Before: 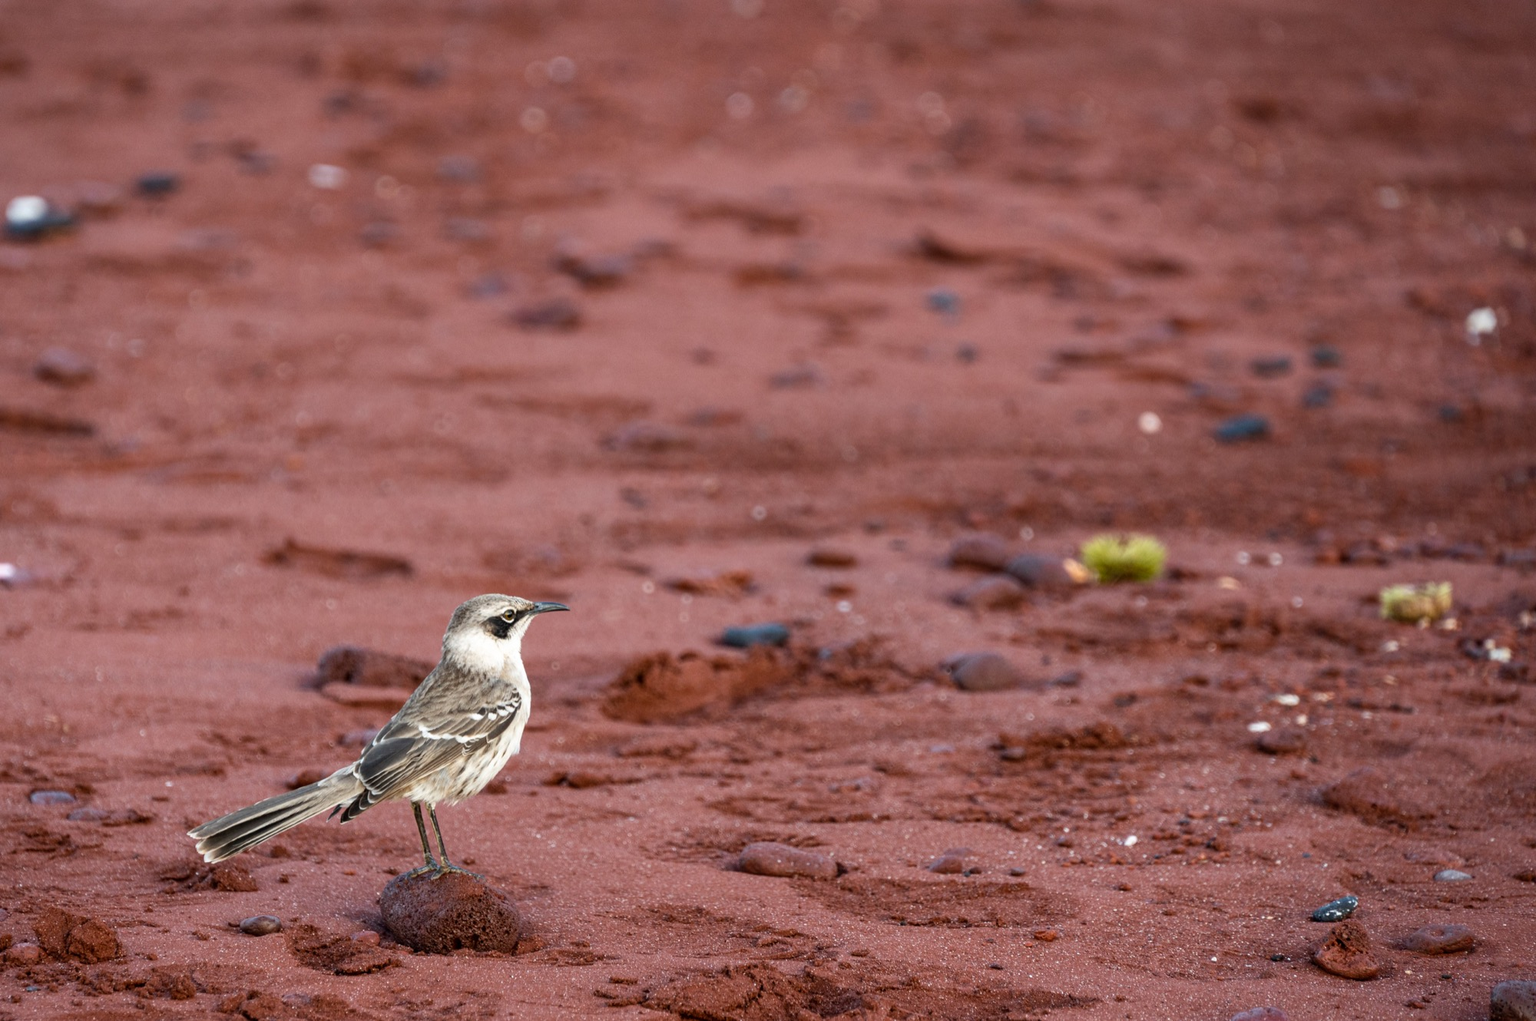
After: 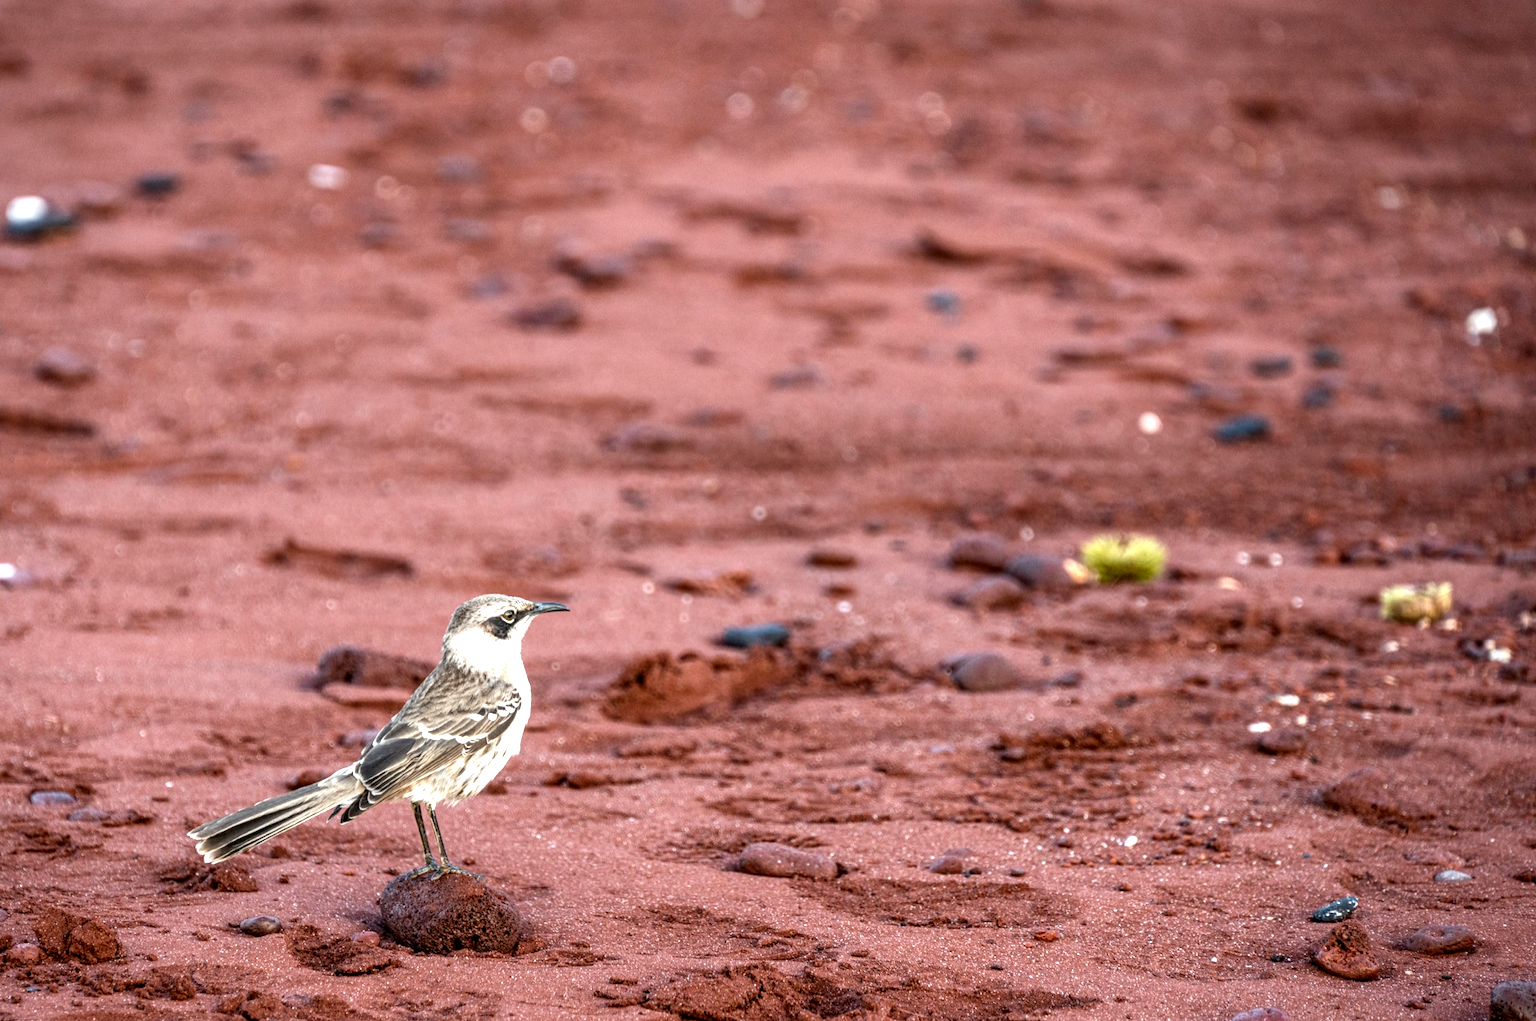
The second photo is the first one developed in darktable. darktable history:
local contrast: detail 142%
exposure: exposure 0.6 EV, compensate highlight preservation false
